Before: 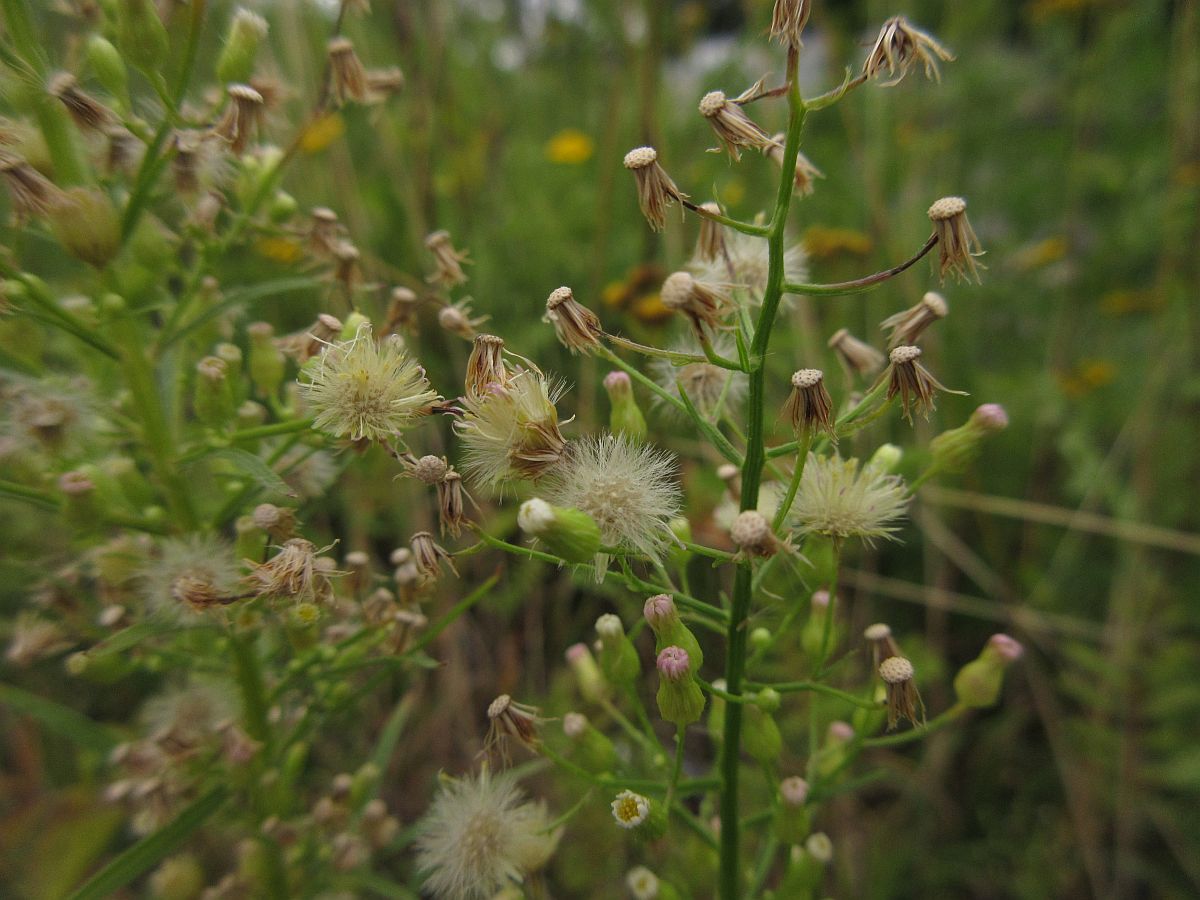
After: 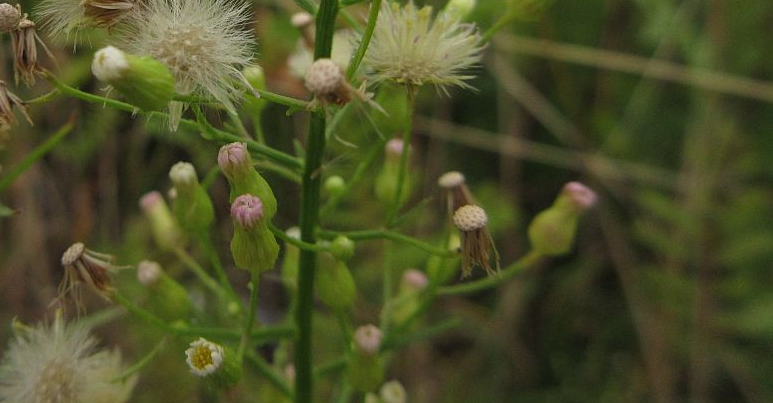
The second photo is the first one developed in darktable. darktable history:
crop and rotate: left 35.509%, top 50.238%, bottom 4.934%
